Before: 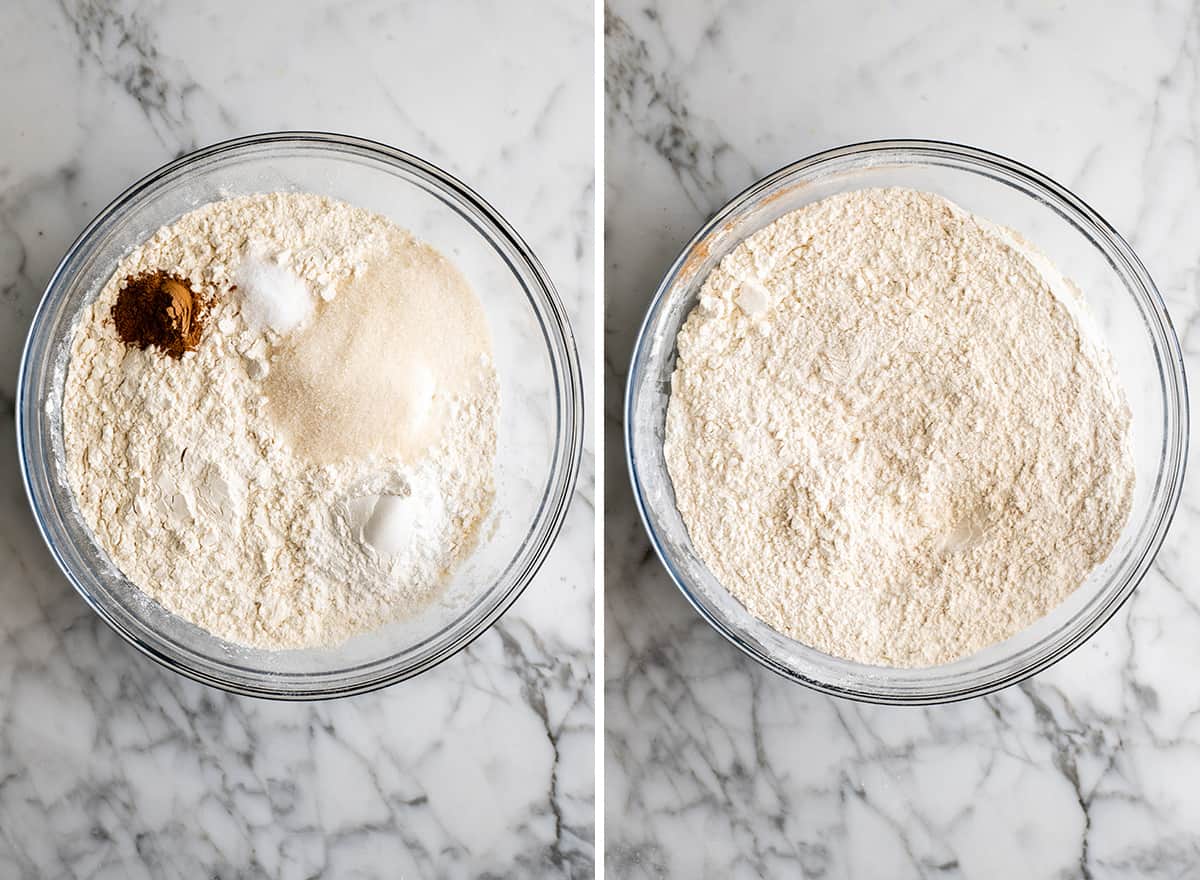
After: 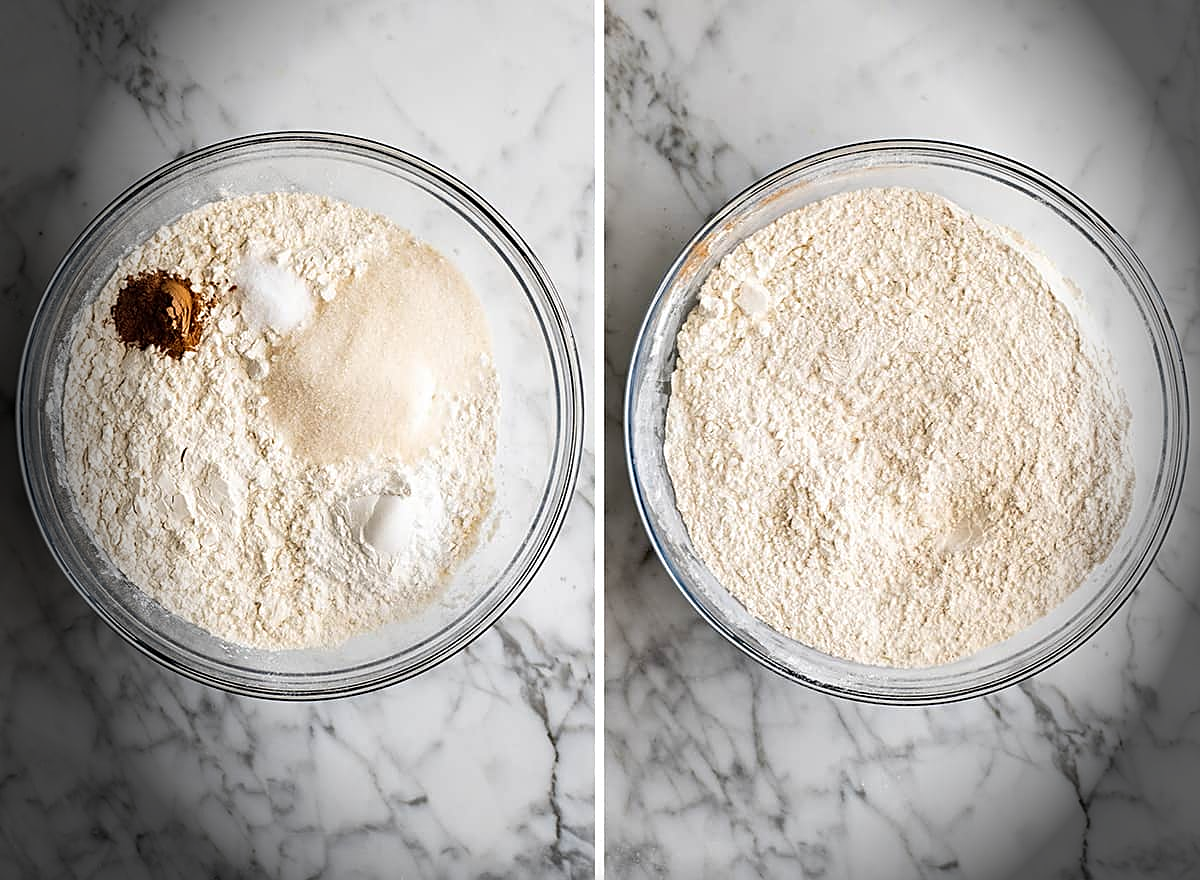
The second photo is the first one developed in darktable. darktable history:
vignetting: fall-off start 76.42%, fall-off radius 27.36%, brightness -0.872, center (0.037, -0.09), width/height ratio 0.971
sharpen: on, module defaults
